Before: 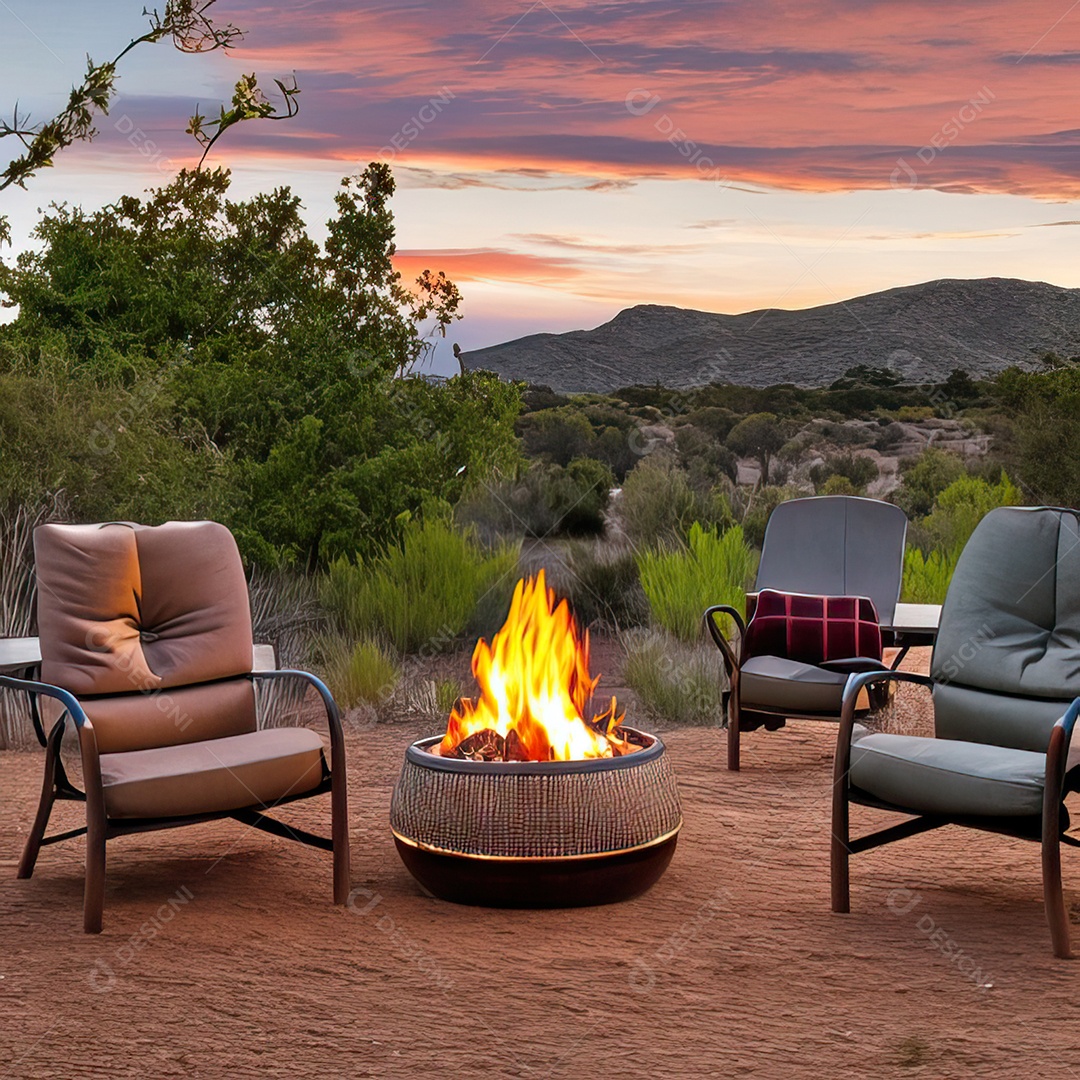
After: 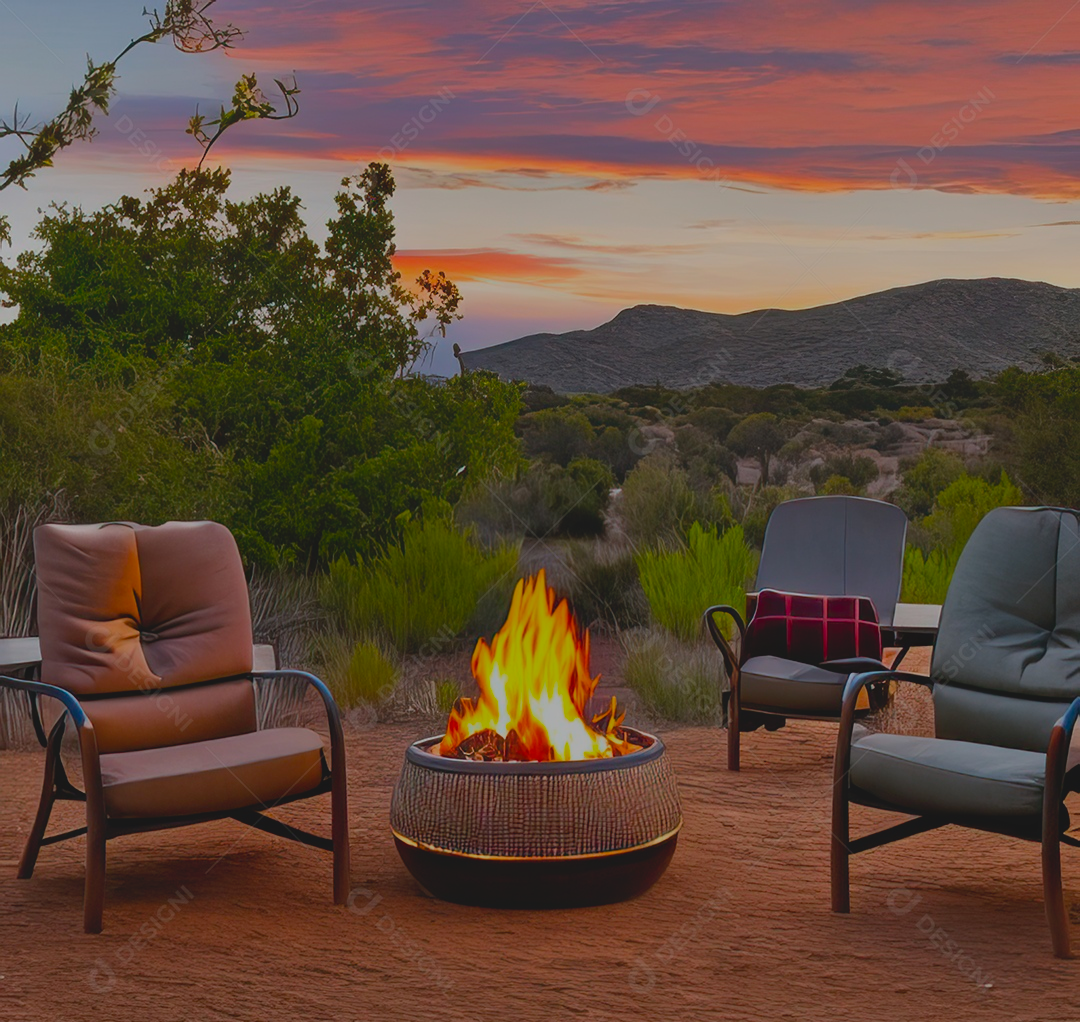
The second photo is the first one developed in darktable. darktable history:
color balance rgb: power › hue 214°, perceptual saturation grading › global saturation 29.543%
crop and rotate: top 0.002%, bottom 5.276%
exposure: black level correction 0, exposure -0.686 EV, compensate exposure bias true, compensate highlight preservation false
local contrast: detail 70%
